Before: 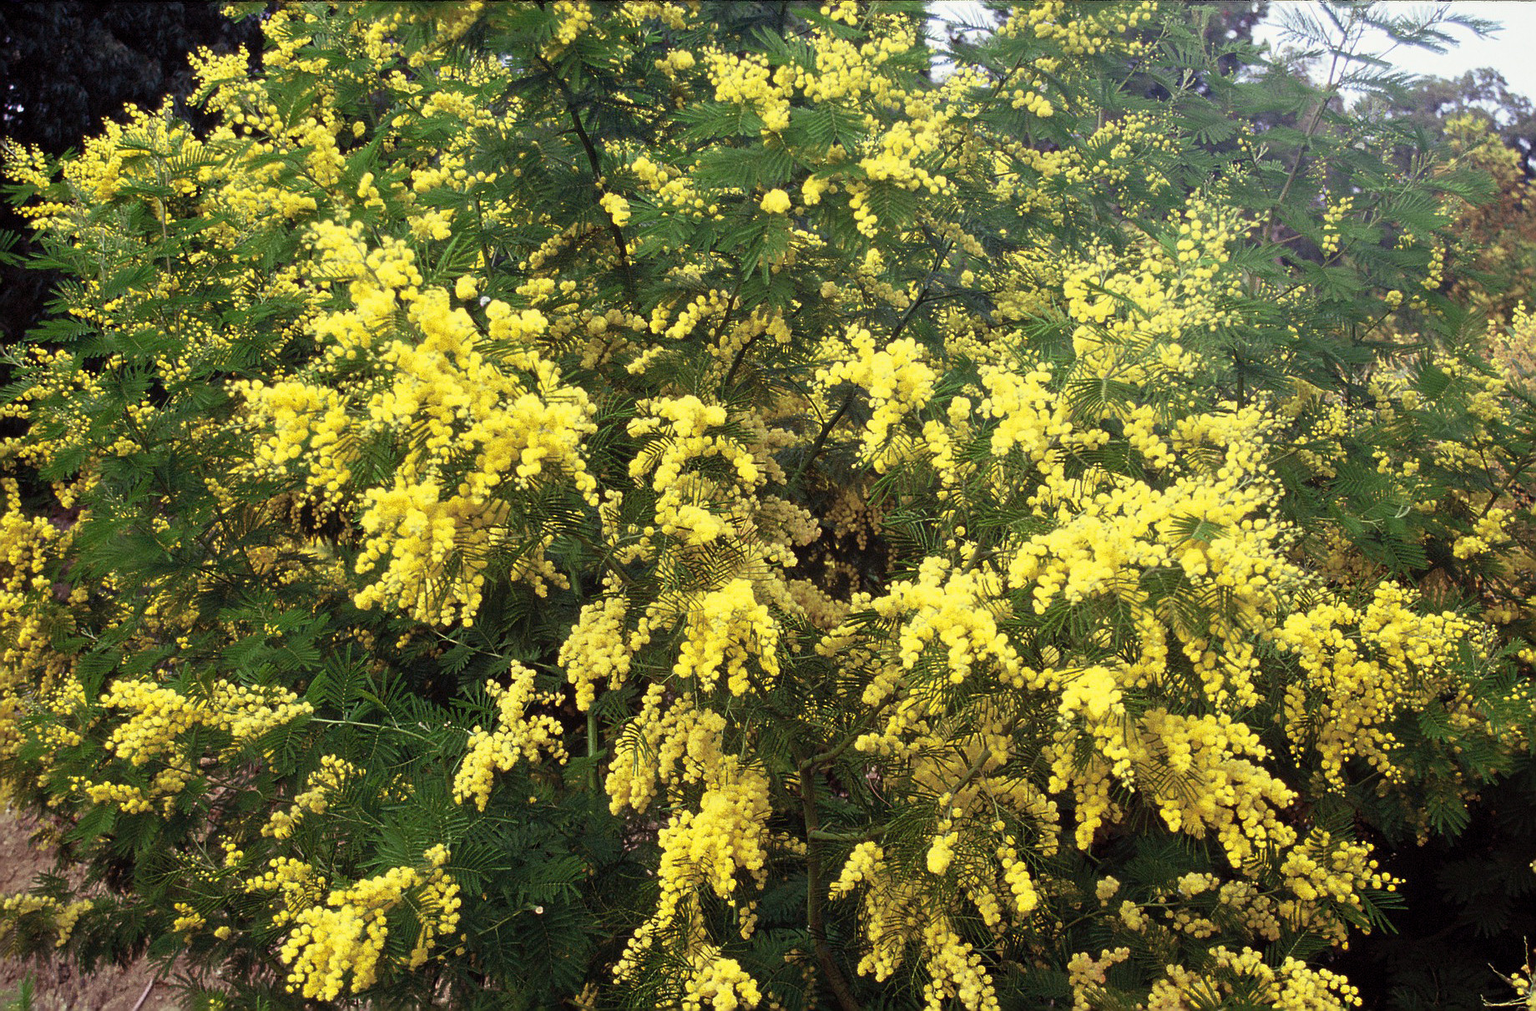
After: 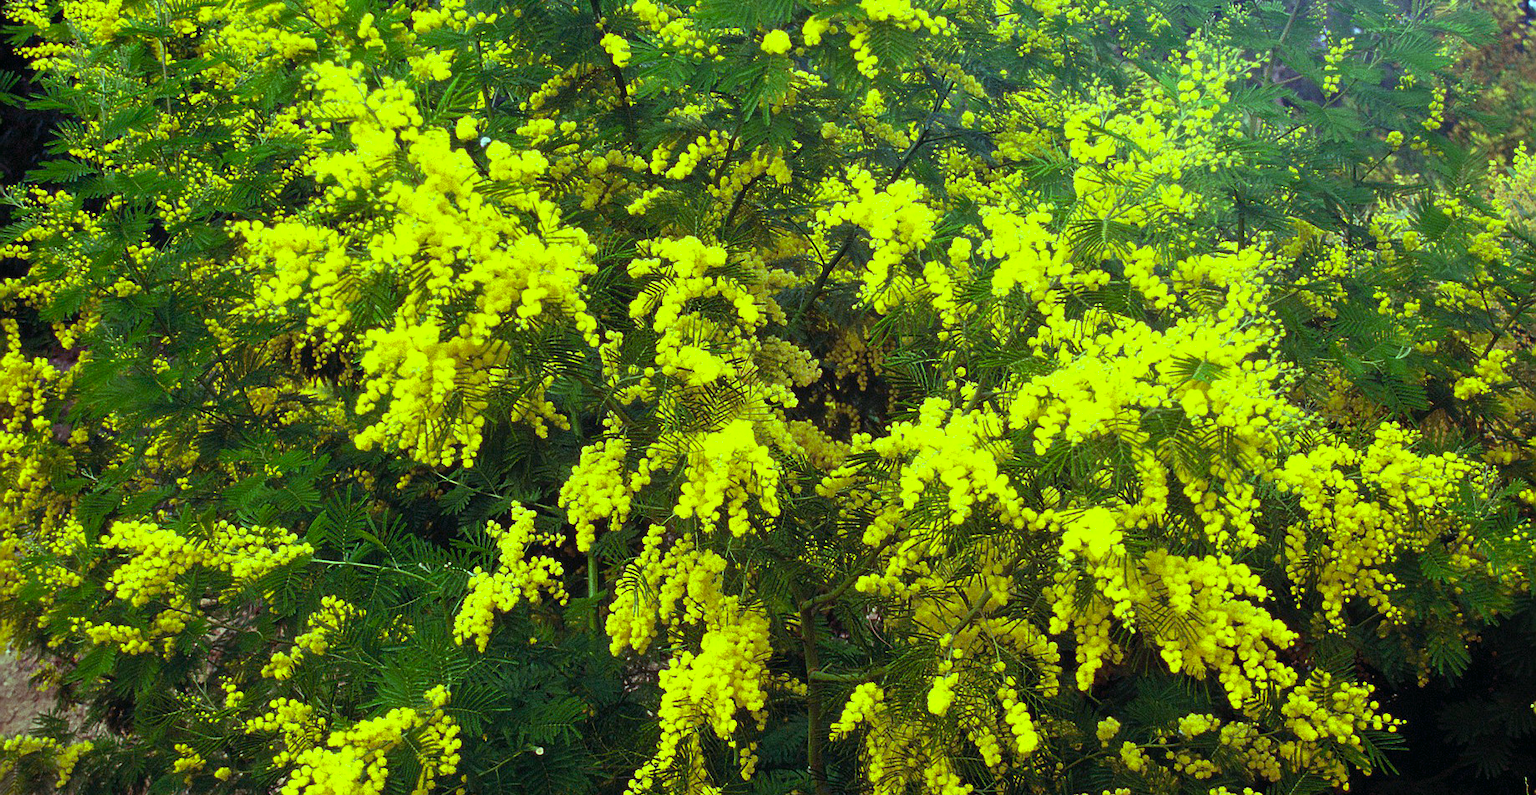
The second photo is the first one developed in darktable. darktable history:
crop and rotate: top 15.774%, bottom 5.506%
color balance: mode lift, gamma, gain (sRGB), lift [0.997, 0.979, 1.021, 1.011], gamma [1, 1.084, 0.916, 0.998], gain [1, 0.87, 1.13, 1.101], contrast 4.55%, contrast fulcrum 38.24%, output saturation 104.09%
color balance rgb: perceptual saturation grading › global saturation 30%, global vibrance 20%
